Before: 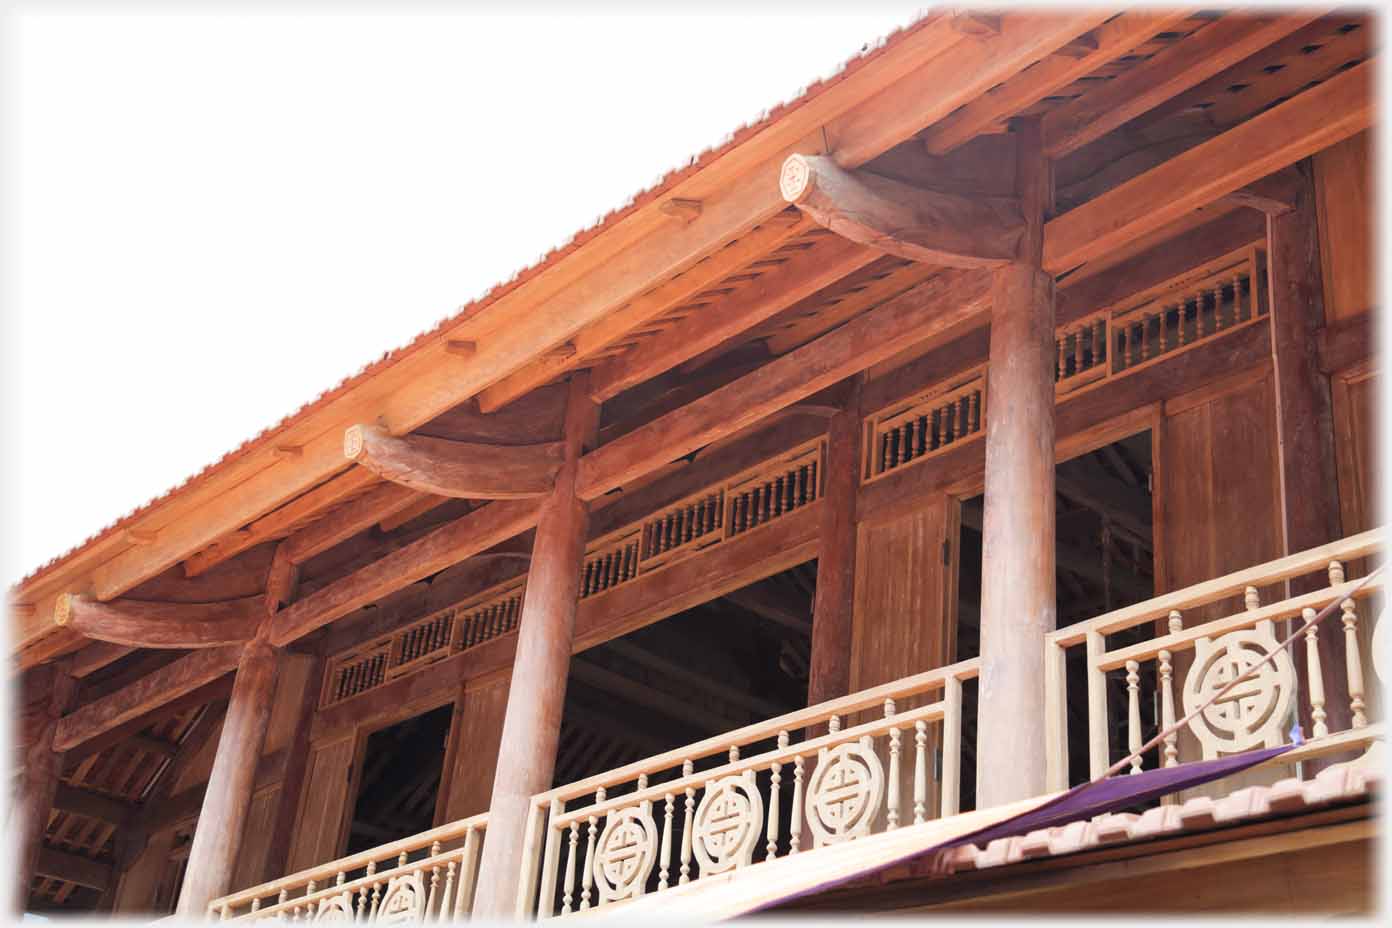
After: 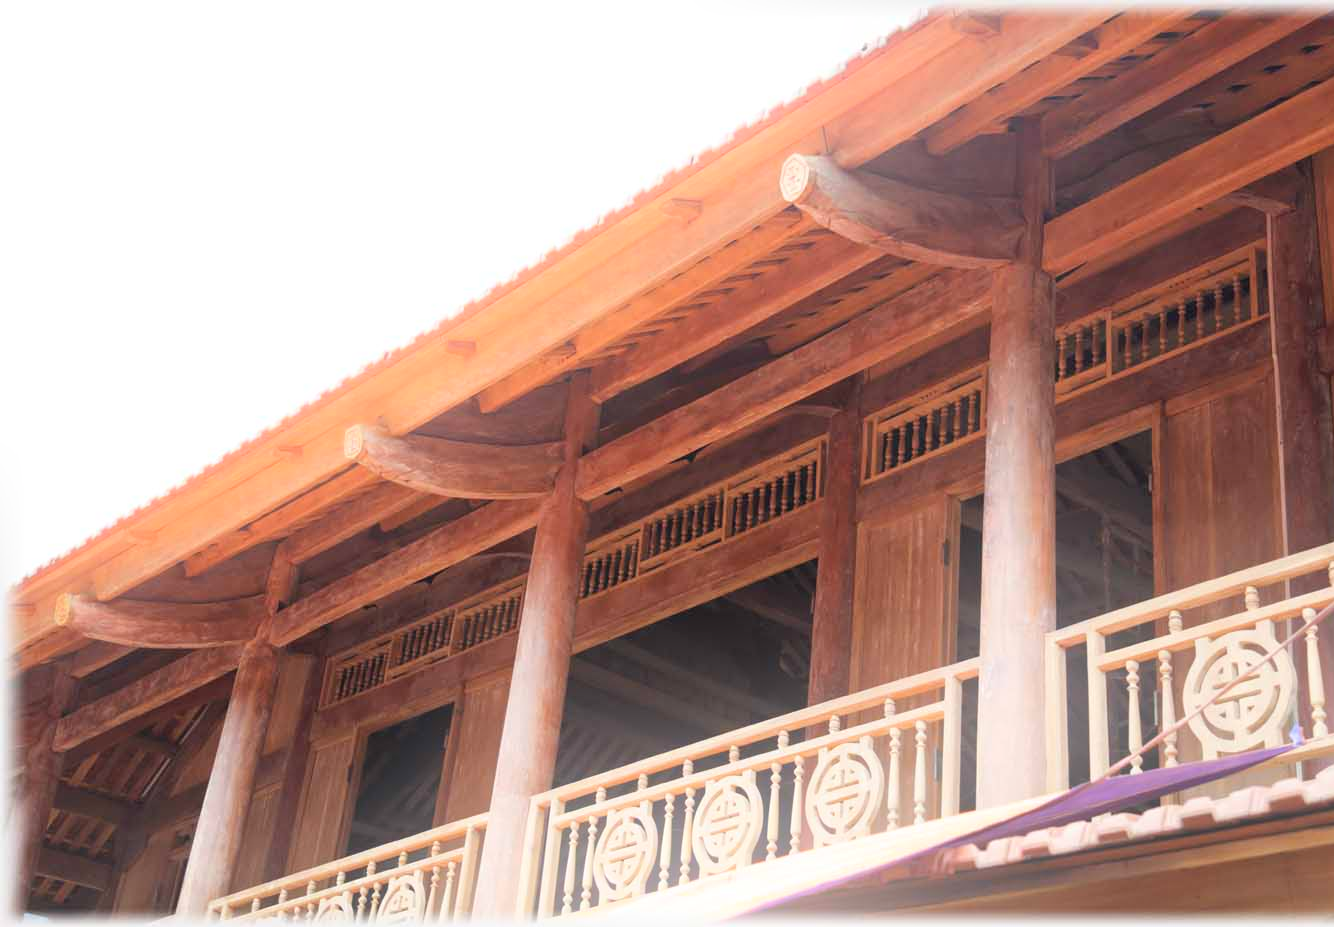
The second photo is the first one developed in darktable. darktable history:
bloom: threshold 82.5%, strength 16.25%
crop: right 4.126%, bottom 0.031%
